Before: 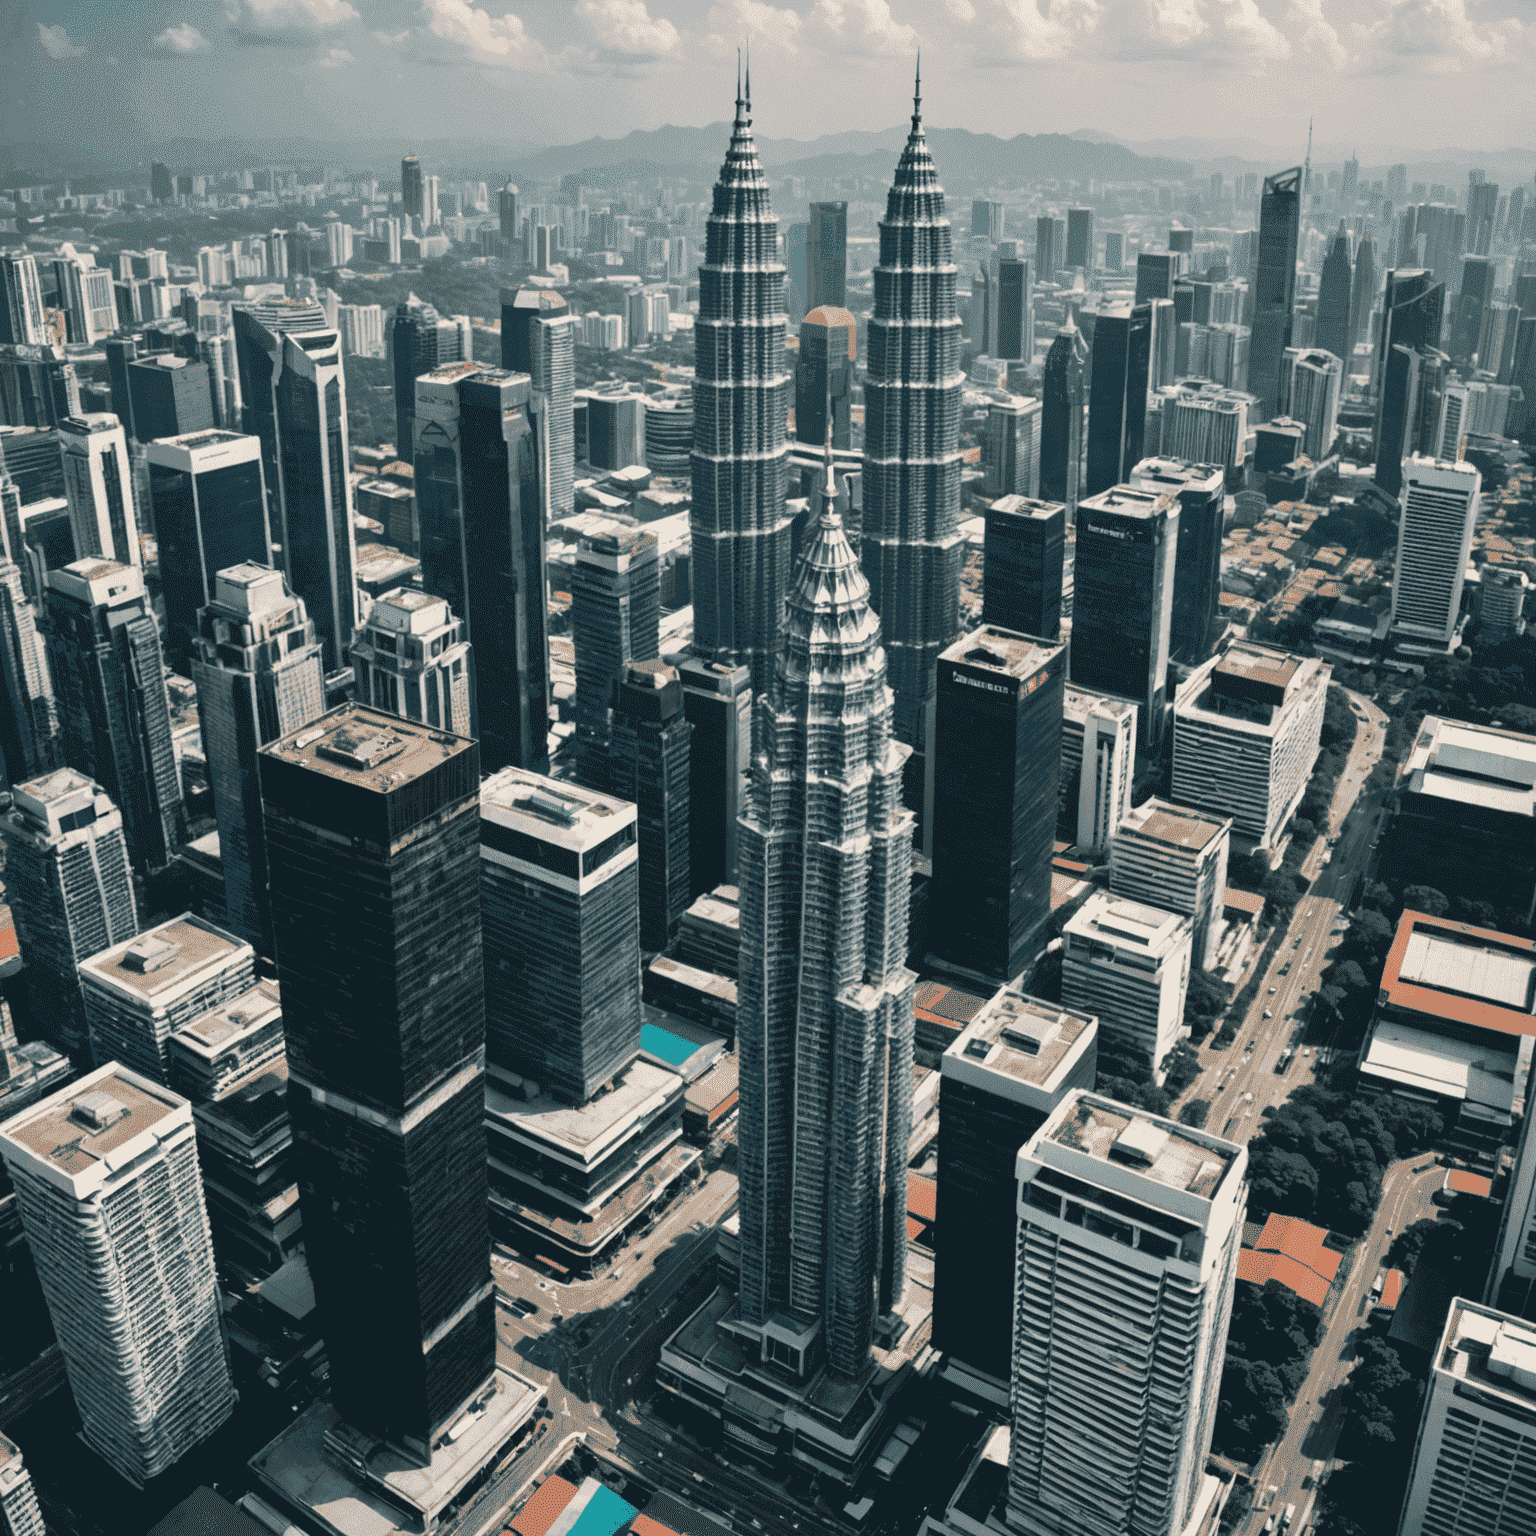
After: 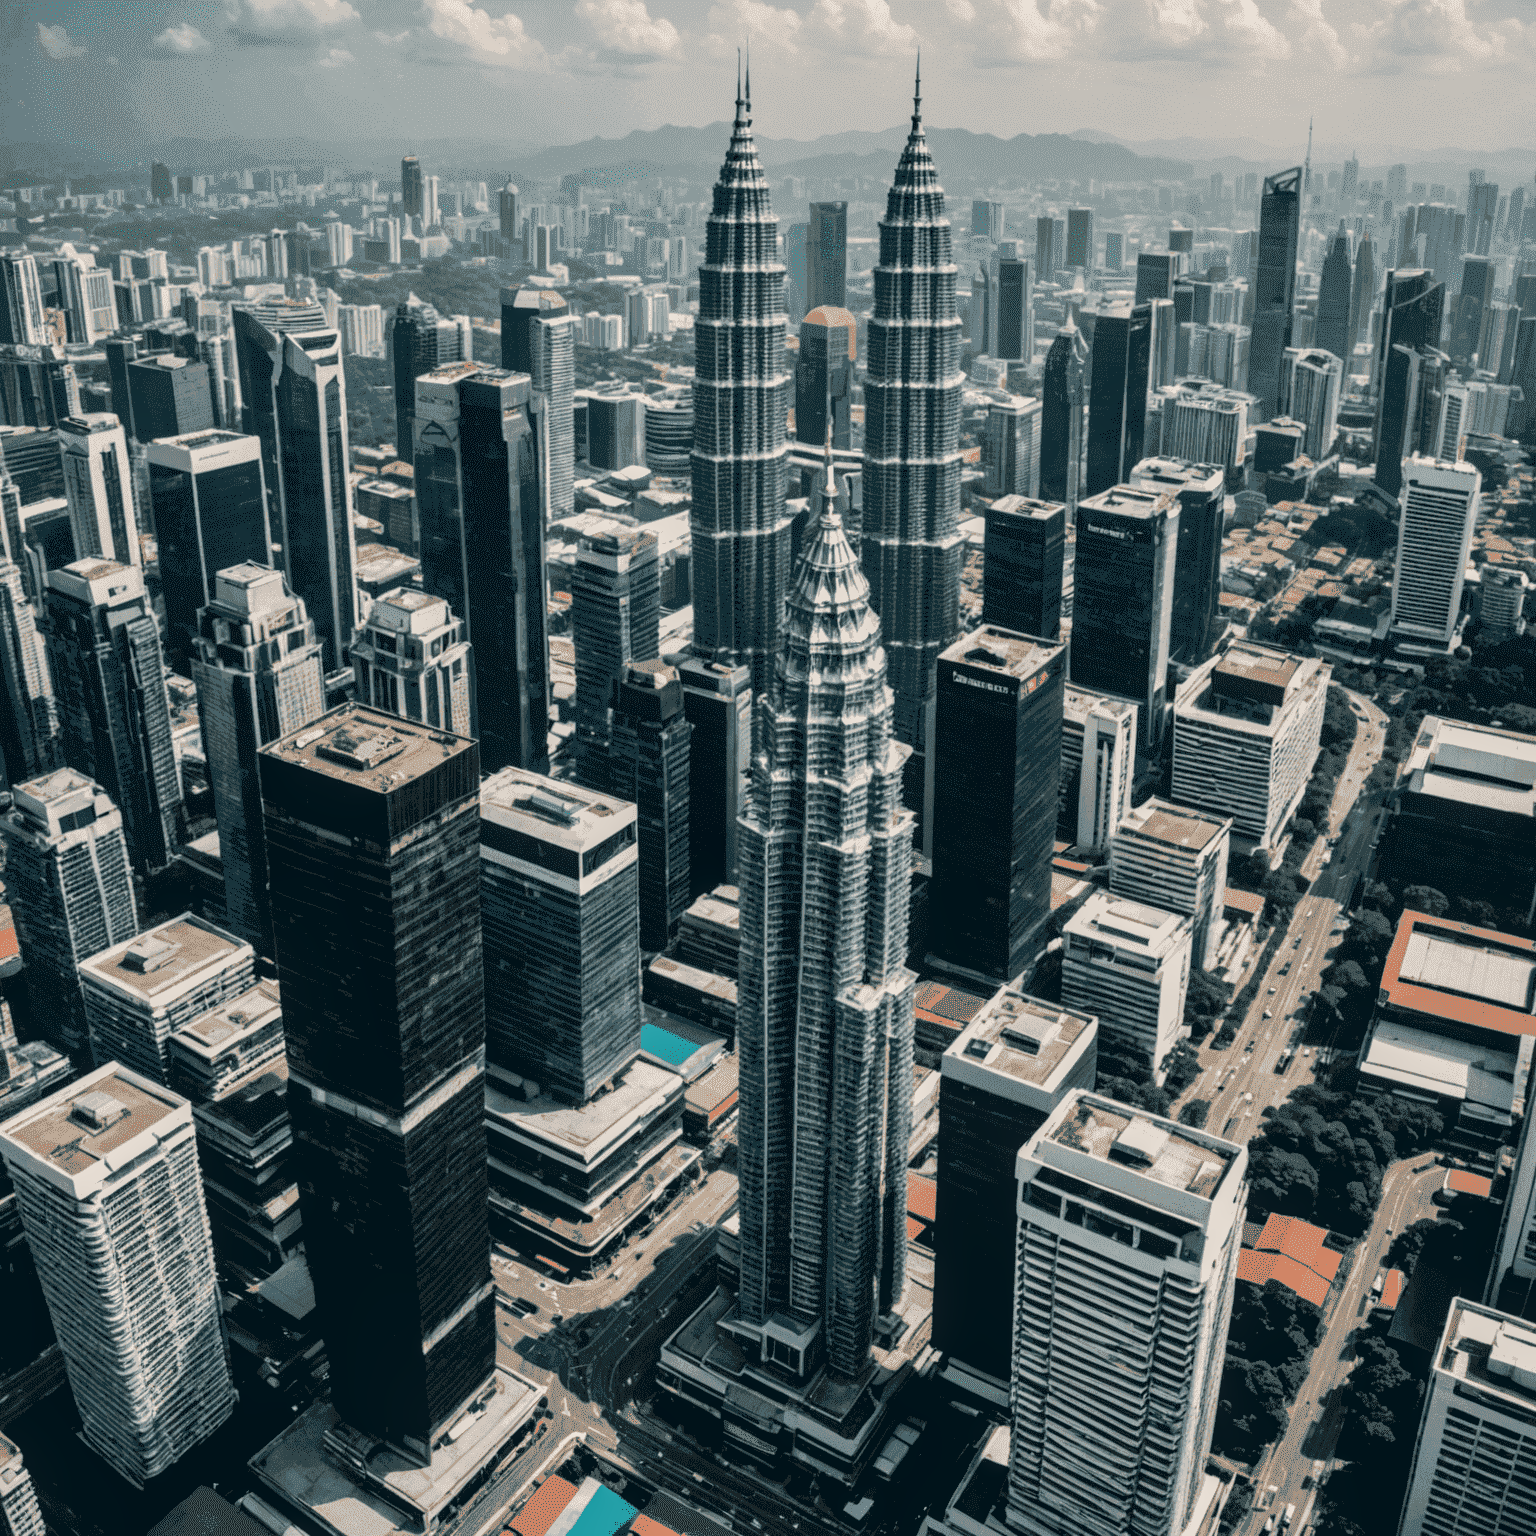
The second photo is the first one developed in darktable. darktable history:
local contrast: on, module defaults
tone curve: curves: ch0 [(0, 0) (0.003, 0.018) (0.011, 0.019) (0.025, 0.02) (0.044, 0.024) (0.069, 0.034) (0.1, 0.049) (0.136, 0.082) (0.177, 0.136) (0.224, 0.196) (0.277, 0.263) (0.335, 0.329) (0.399, 0.401) (0.468, 0.473) (0.543, 0.546) (0.623, 0.625) (0.709, 0.698) (0.801, 0.779) (0.898, 0.867) (1, 1)], color space Lab, independent channels, preserve colors none
